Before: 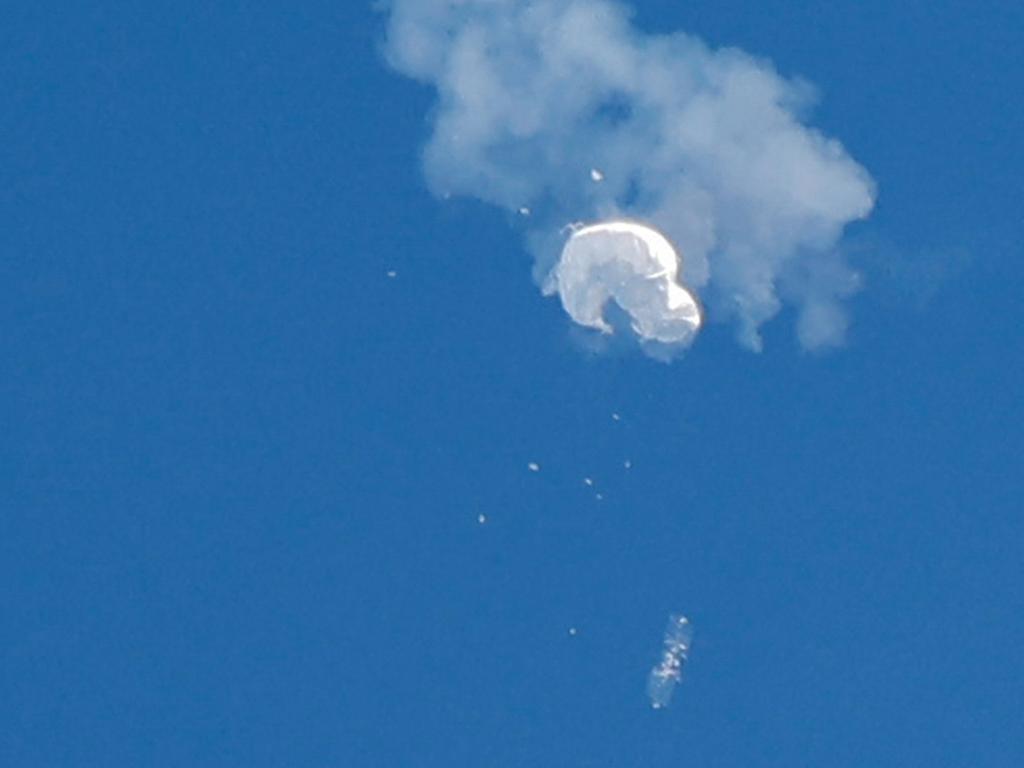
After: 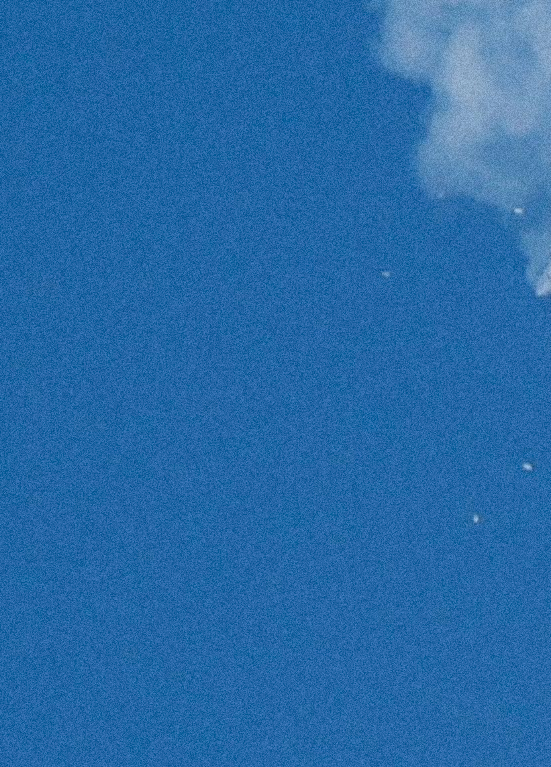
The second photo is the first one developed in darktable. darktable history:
crop: left 0.587%, right 45.588%, bottom 0.086%
grain: coarseness 0.09 ISO, strength 40%
